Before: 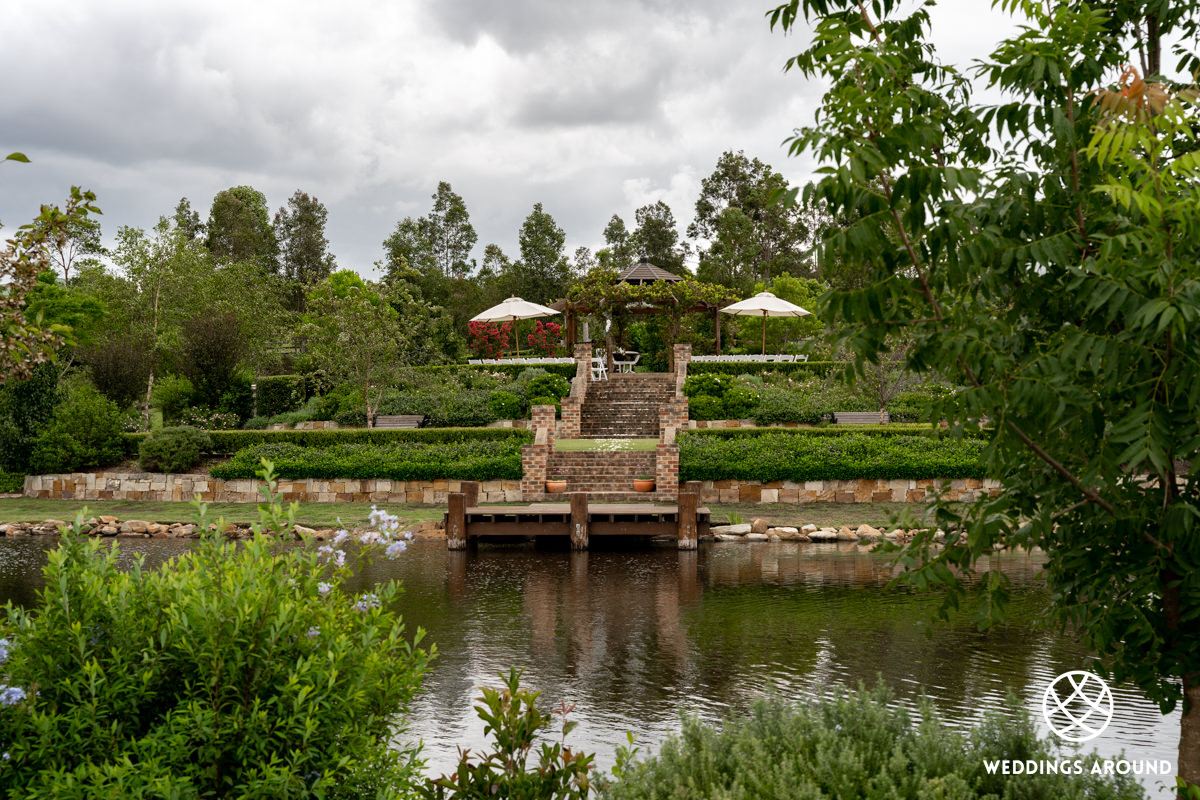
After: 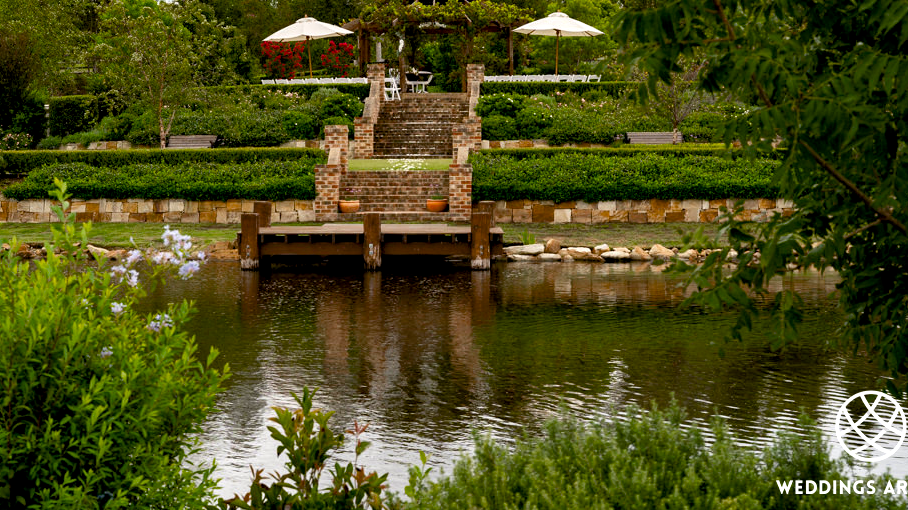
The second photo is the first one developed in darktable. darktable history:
exposure: black level correction 0.007, compensate highlight preservation false
crop and rotate: left 17.299%, top 35.115%, right 7.015%, bottom 1.024%
color balance rgb: linear chroma grading › shadows 16%, perceptual saturation grading › global saturation 8%, perceptual saturation grading › shadows 4%, perceptual brilliance grading › global brilliance 2%, perceptual brilliance grading › highlights 8%, perceptual brilliance grading › shadows -4%, global vibrance 16%, saturation formula JzAzBz (2021)
